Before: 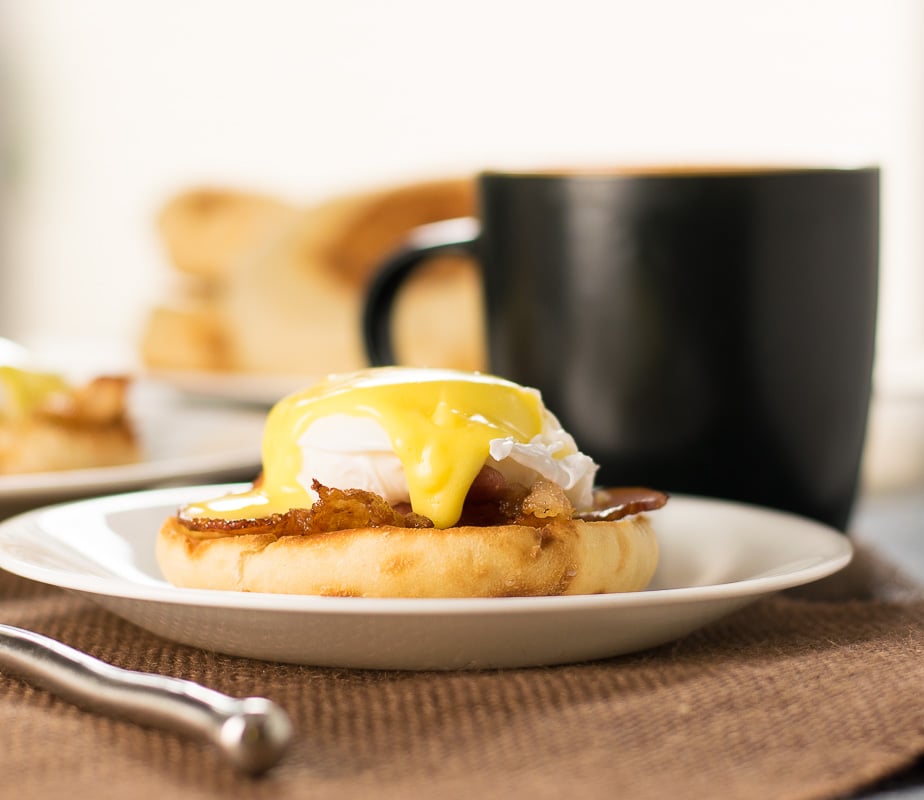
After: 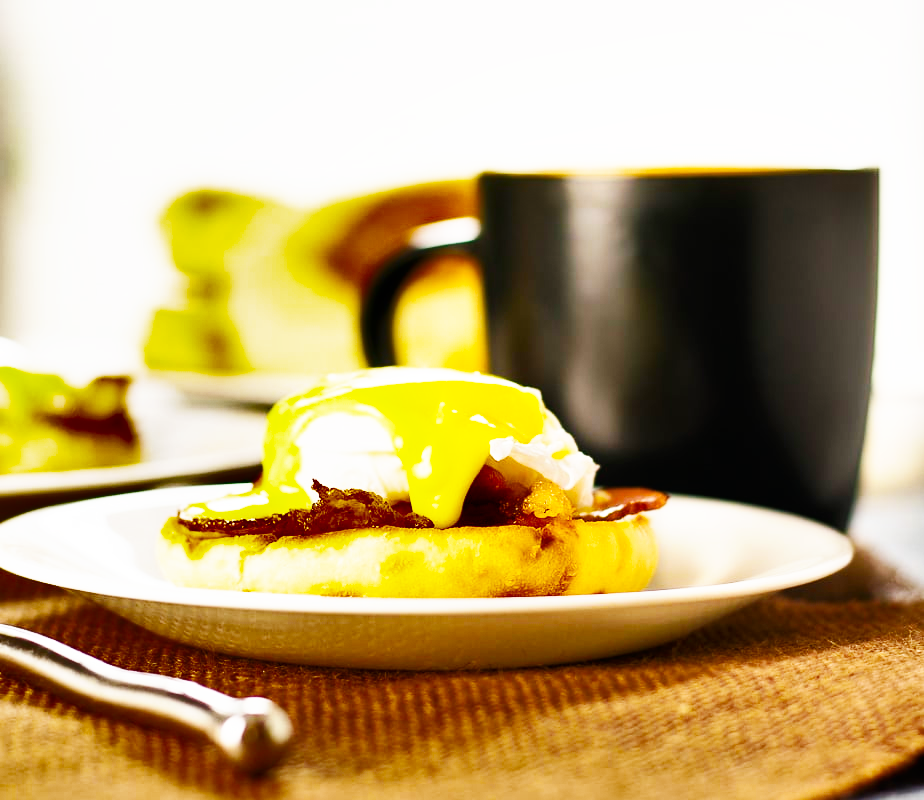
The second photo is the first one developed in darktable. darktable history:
color balance rgb: linear chroma grading › shadows -8.003%, linear chroma grading › global chroma 9.808%, perceptual saturation grading › global saturation 29.612%, global vibrance 14.697%
shadows and highlights: shadows 24.64, highlights -78.32, highlights color adjustment 42.55%, soften with gaussian
base curve: curves: ch0 [(0, 0) (0.007, 0.004) (0.027, 0.03) (0.046, 0.07) (0.207, 0.54) (0.442, 0.872) (0.673, 0.972) (1, 1)], preserve colors none
